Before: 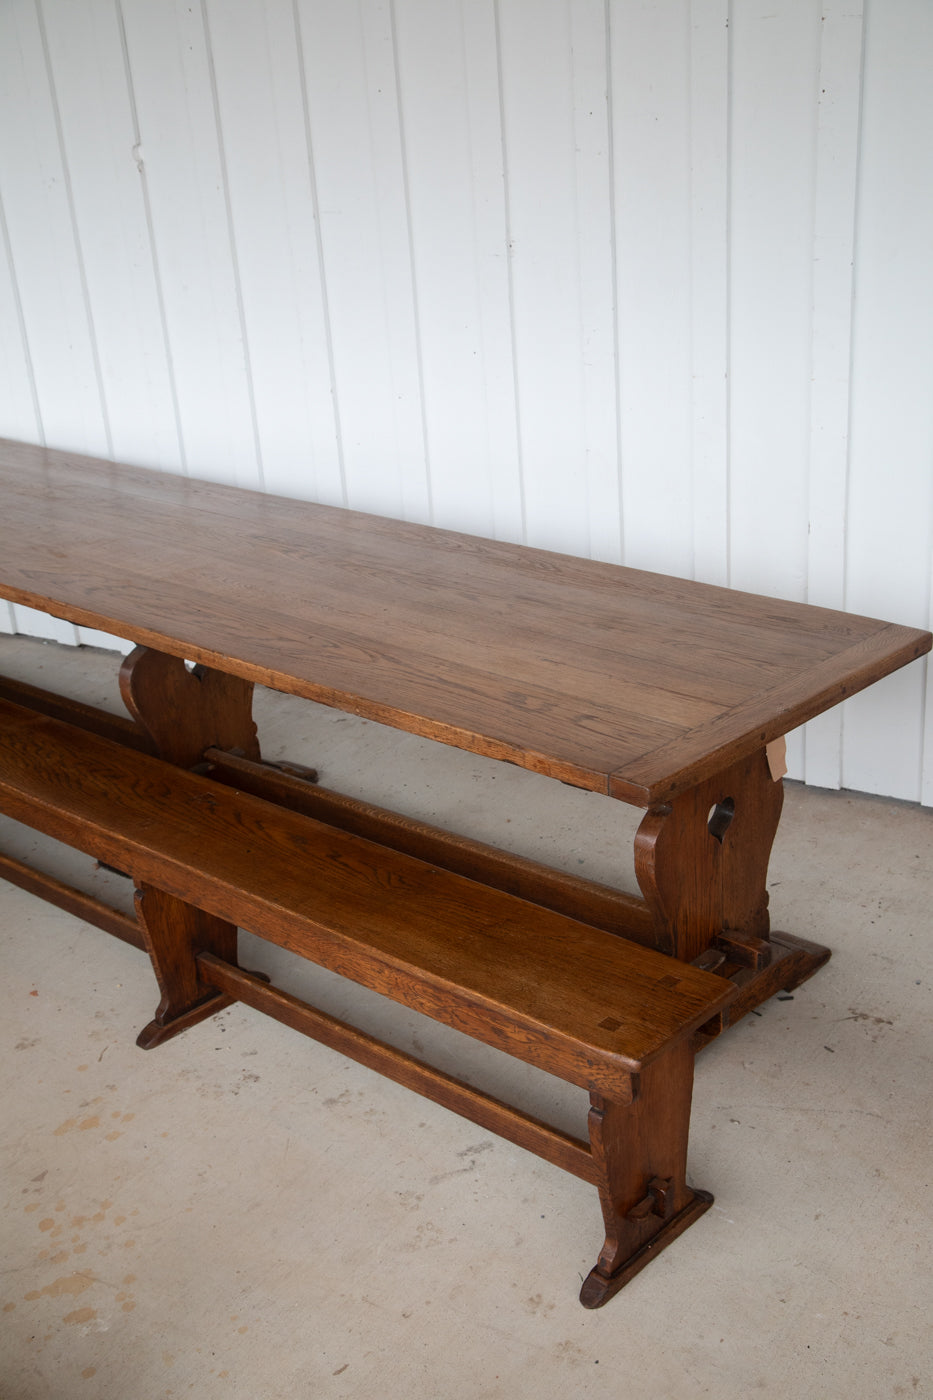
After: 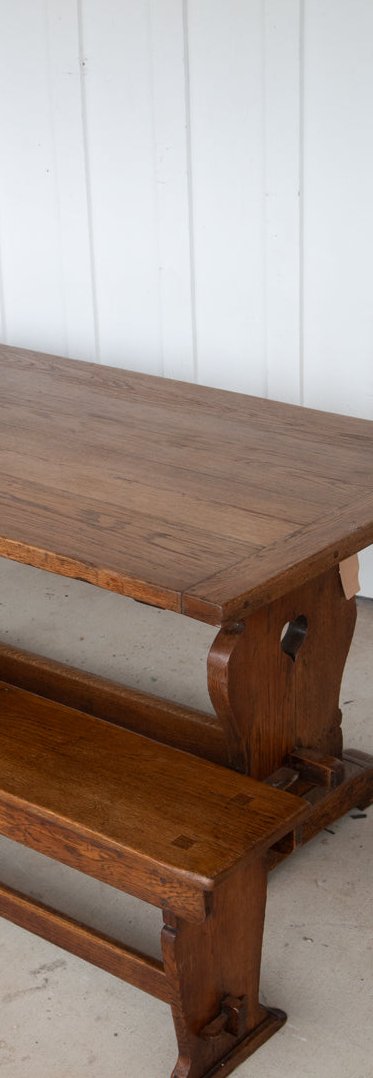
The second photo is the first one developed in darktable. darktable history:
crop: left 45.781%, top 13.047%, right 14.224%, bottom 9.917%
